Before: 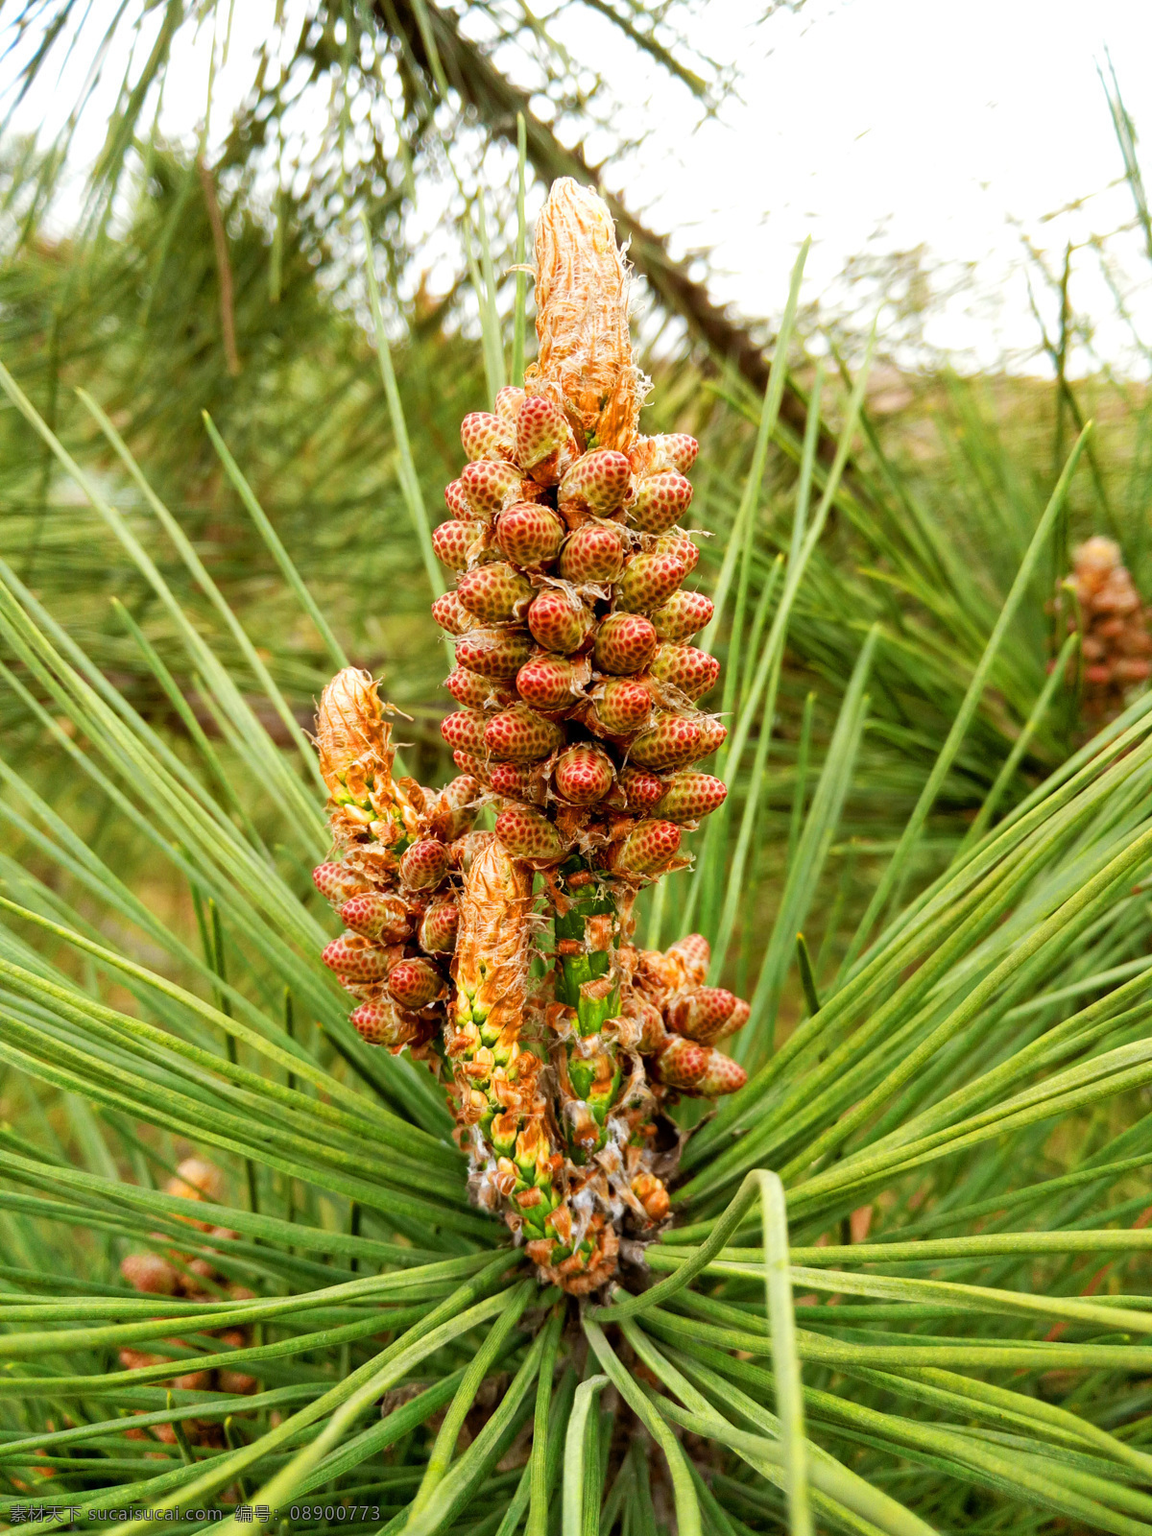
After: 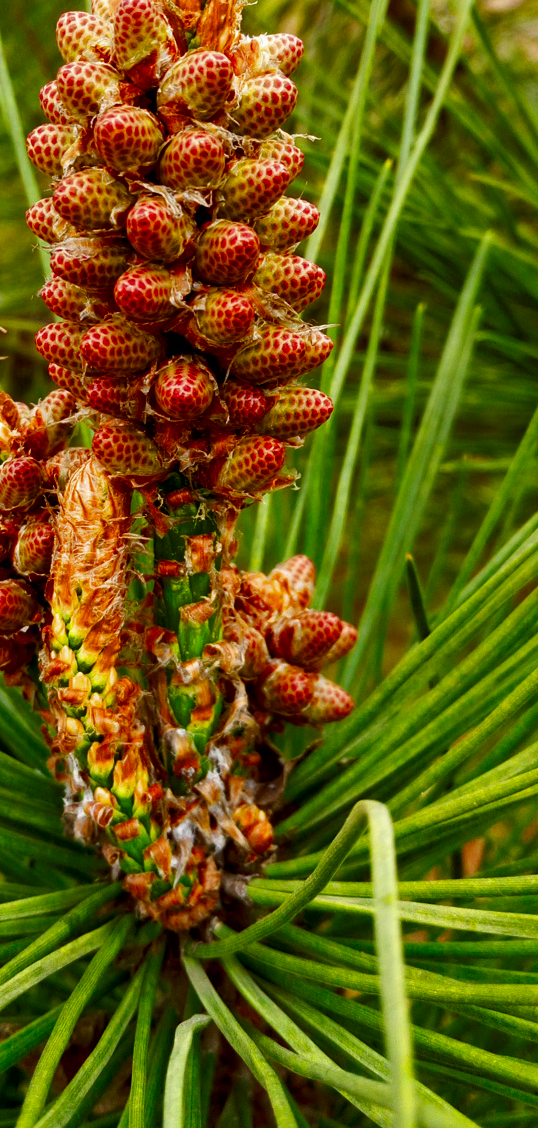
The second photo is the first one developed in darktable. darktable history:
crop: left 35.336%, top 26.13%, right 19.785%, bottom 3.36%
contrast brightness saturation: brightness -0.246, saturation 0.197
